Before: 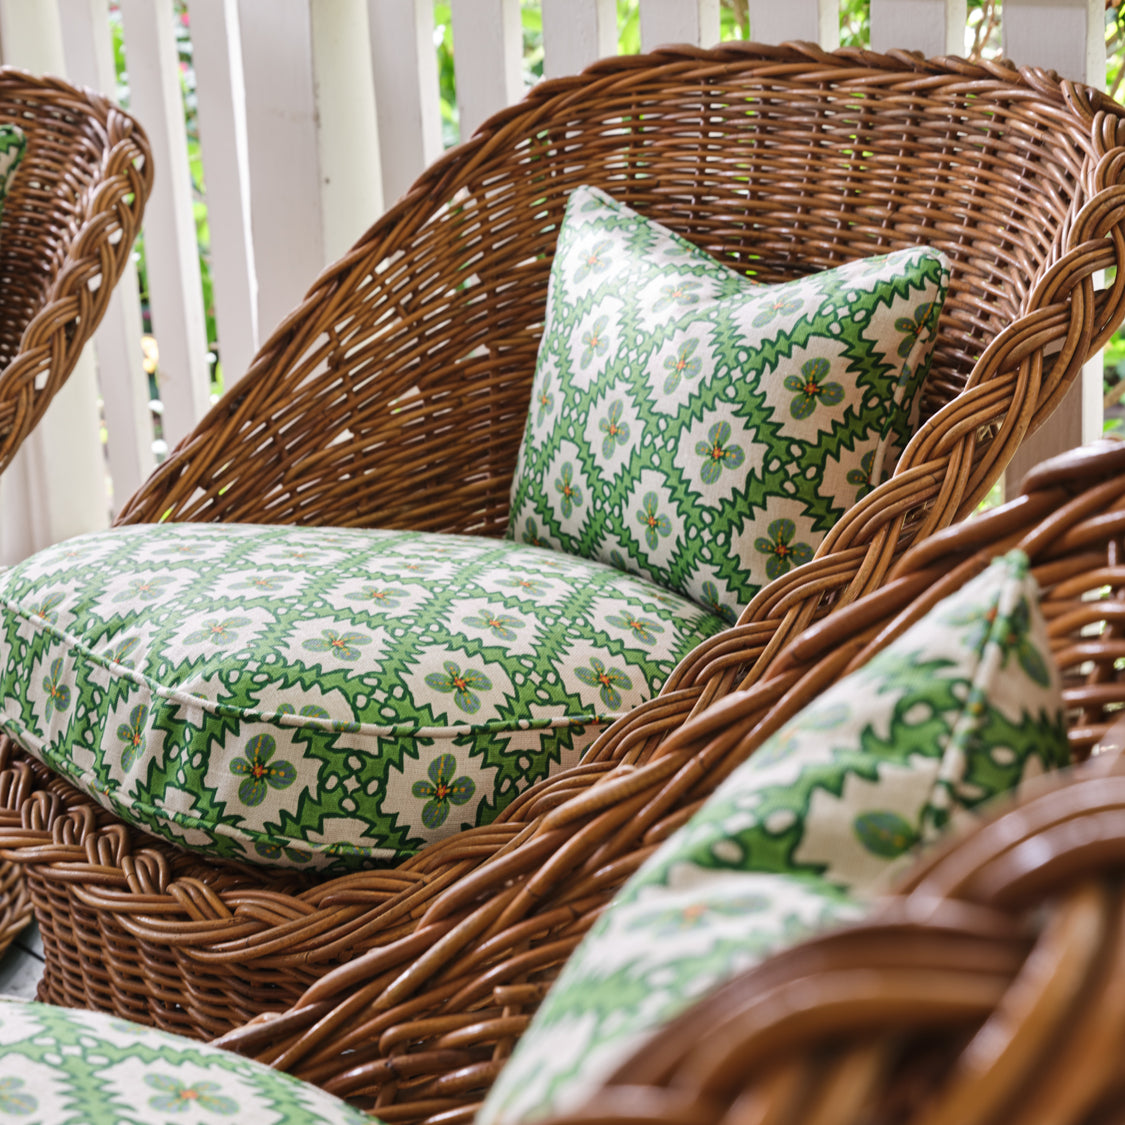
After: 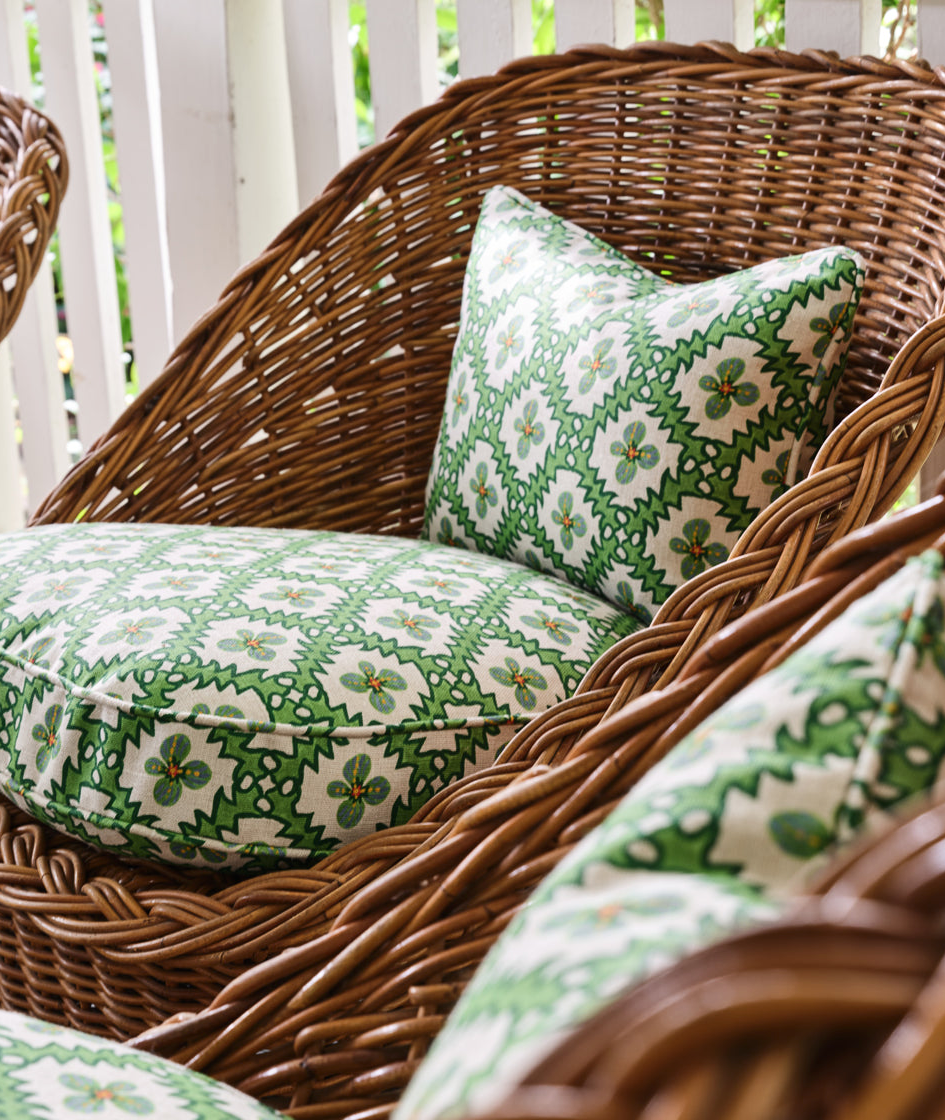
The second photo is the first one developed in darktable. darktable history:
crop: left 7.598%, right 7.873%
contrast brightness saturation: contrast 0.14
